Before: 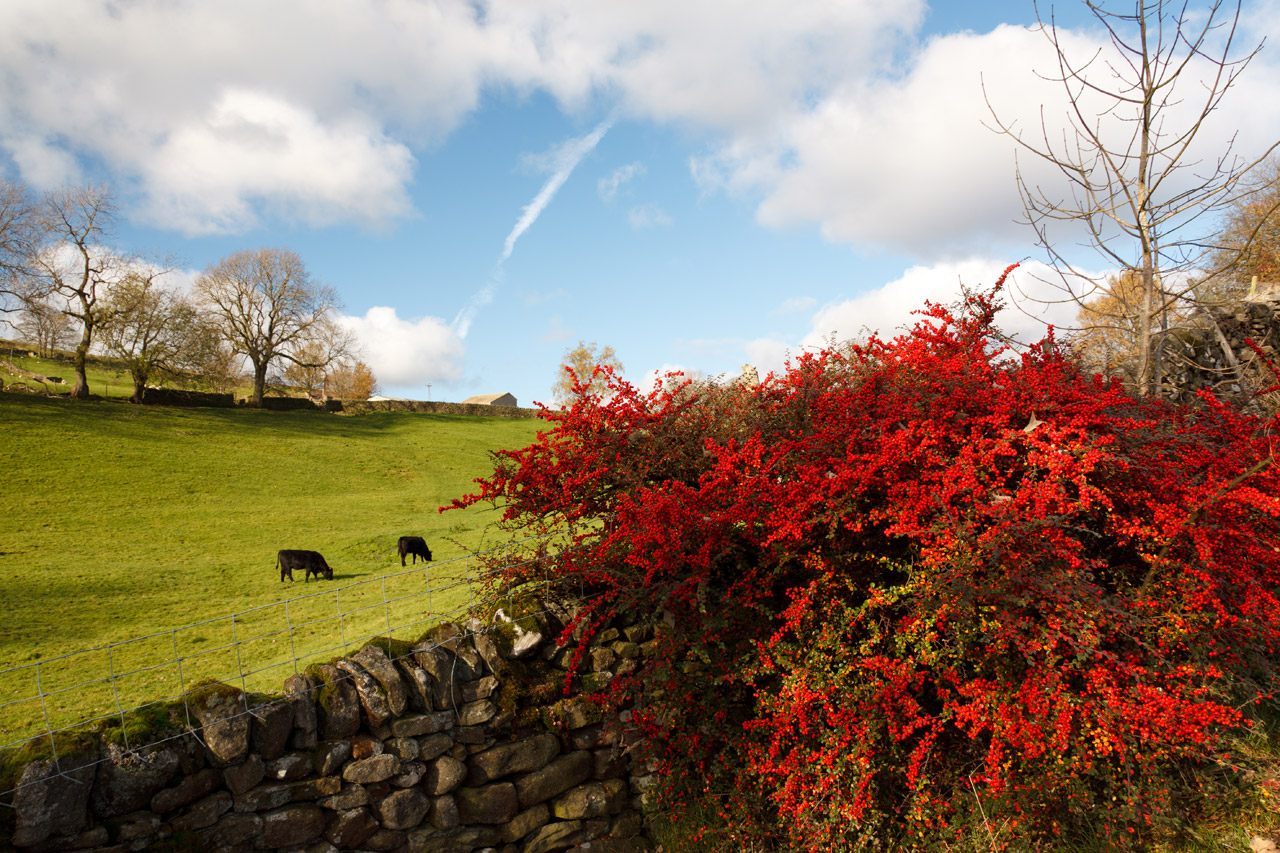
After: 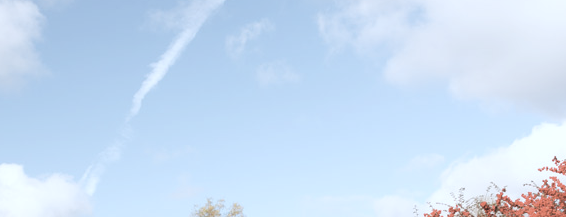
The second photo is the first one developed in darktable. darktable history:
color calibration: x 0.38, y 0.39, temperature 4077.42 K
contrast brightness saturation: brightness 0.187, saturation -0.5
crop: left 29.072%, top 16.807%, right 26.678%, bottom 57.708%
